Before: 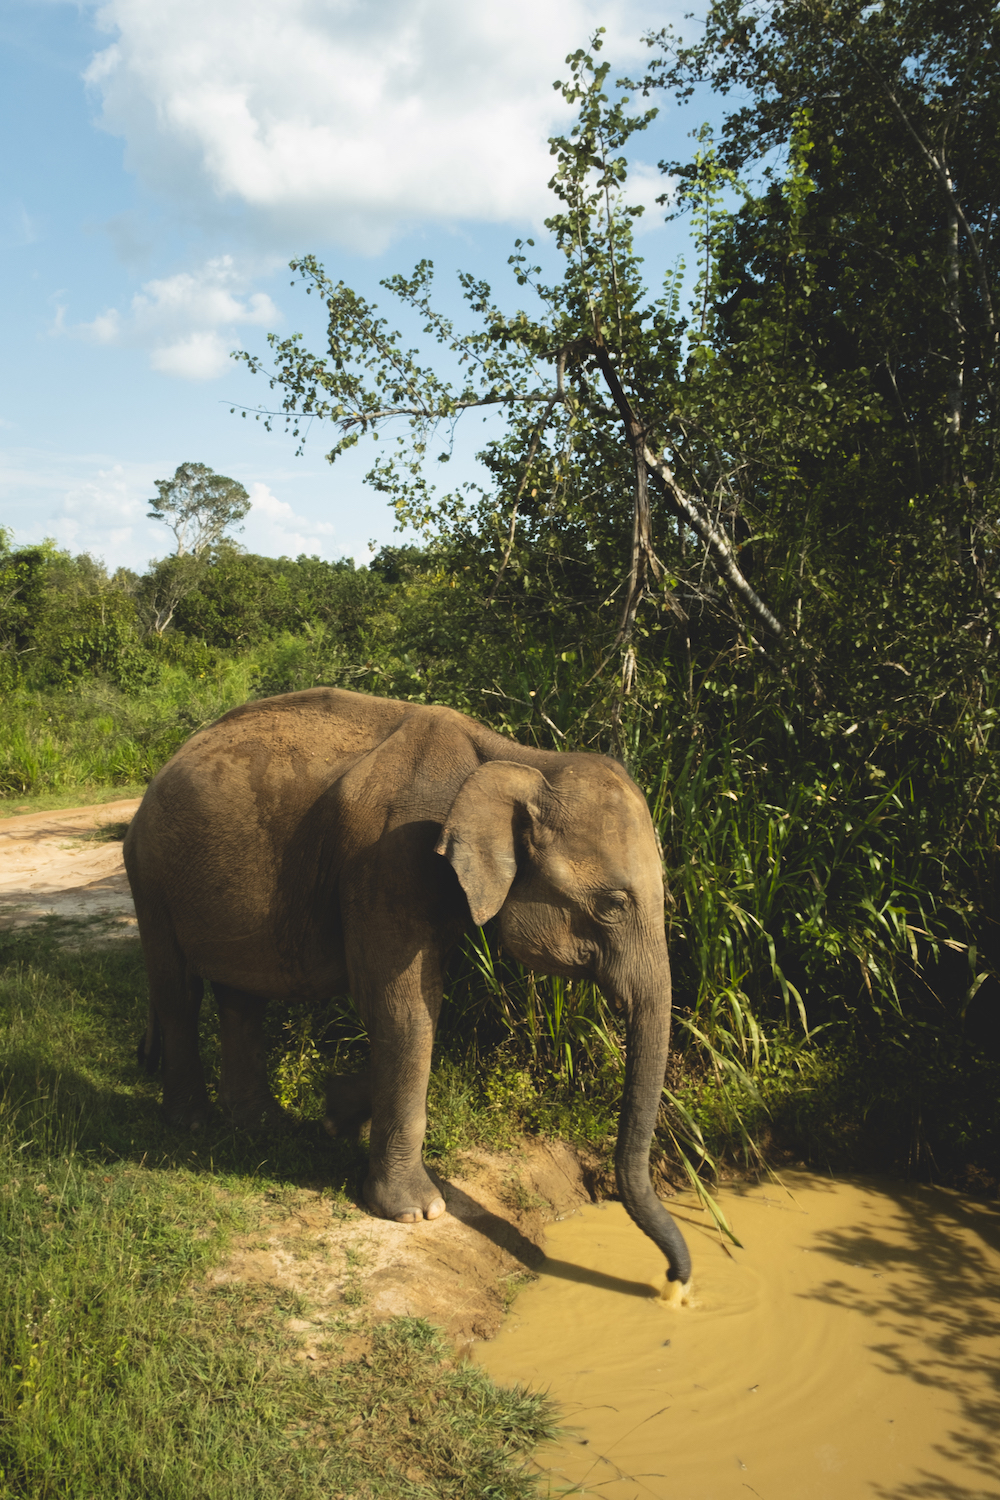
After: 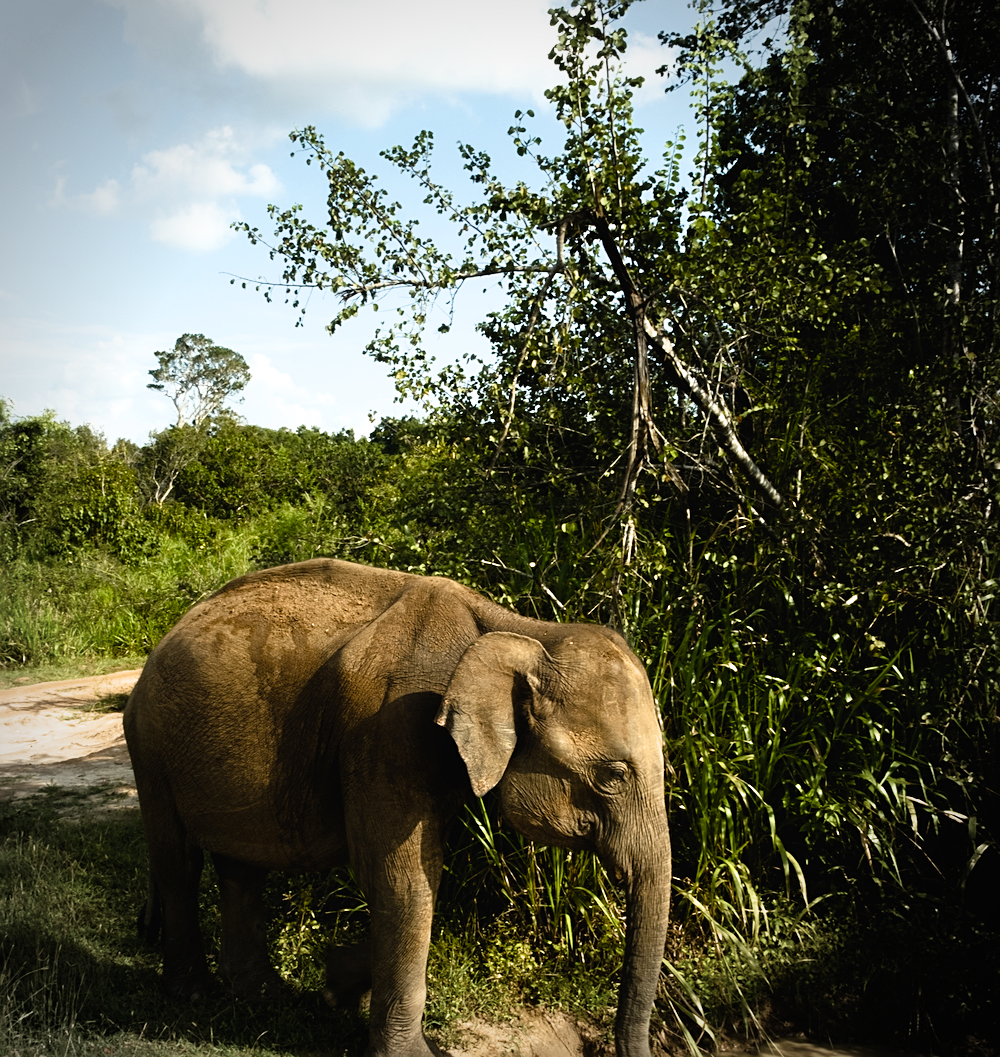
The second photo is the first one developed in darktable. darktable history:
sharpen: on, module defaults
crop and rotate: top 8.651%, bottom 20.822%
exposure: black level correction 0.005, exposure 0.004 EV, compensate highlight preservation false
vignetting: automatic ratio true
color balance rgb: perceptual saturation grading › global saturation 20%, perceptual saturation grading › highlights -25.252%, perceptual saturation grading › shadows 25.603%, perceptual brilliance grading › global brilliance 1.977%, perceptual brilliance grading › highlights -3.94%, global vibrance 11.765%
filmic rgb: black relative exposure -8.03 EV, white relative exposure 2.19 EV, threshold 2.98 EV, structure ↔ texture 99.43%, hardness 6.93, enable highlight reconstruction true
